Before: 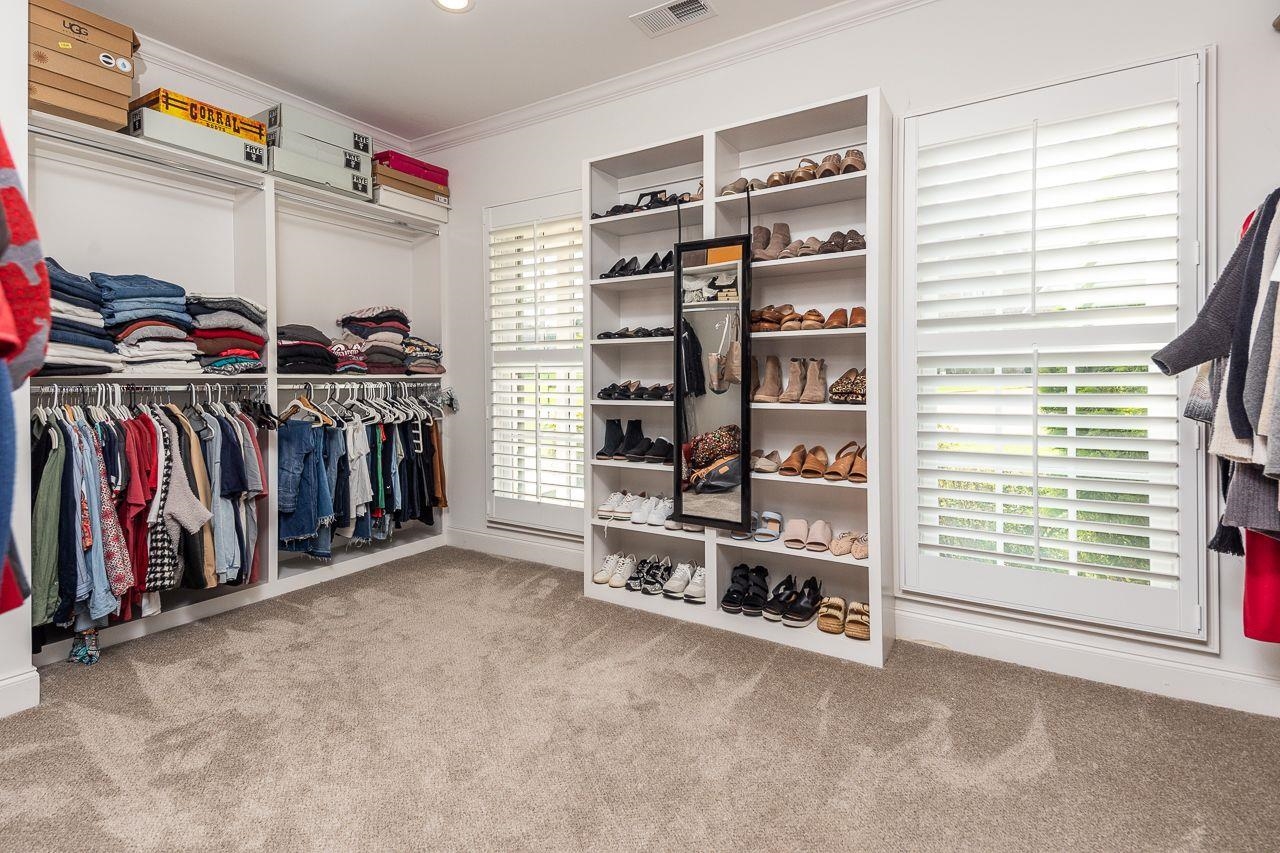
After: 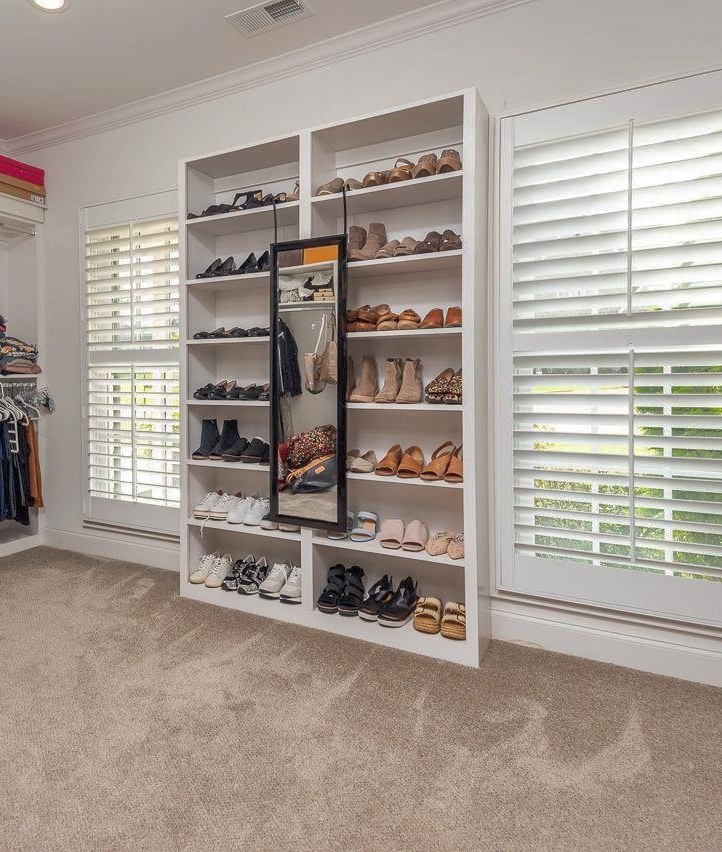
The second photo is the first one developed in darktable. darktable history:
shadows and highlights: shadows 60.94, highlights -59.72
crop: left 31.603%, top 0.014%, right 11.94%
